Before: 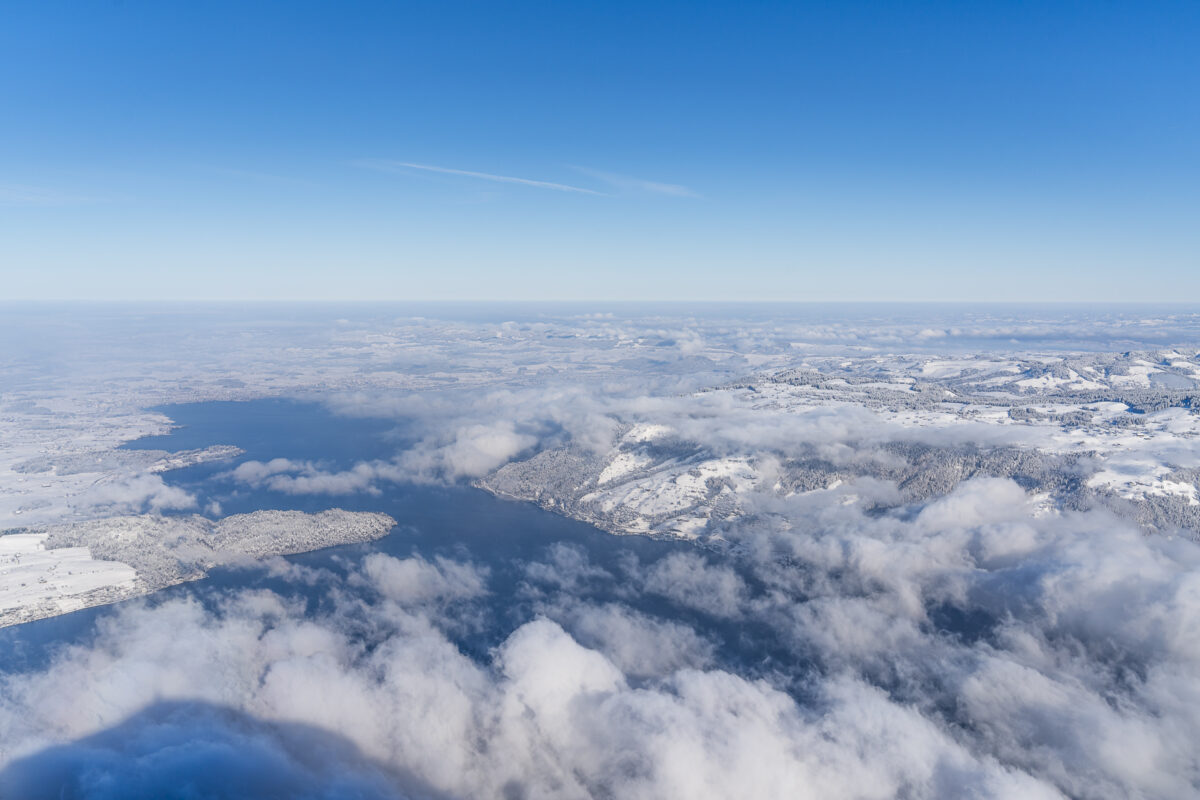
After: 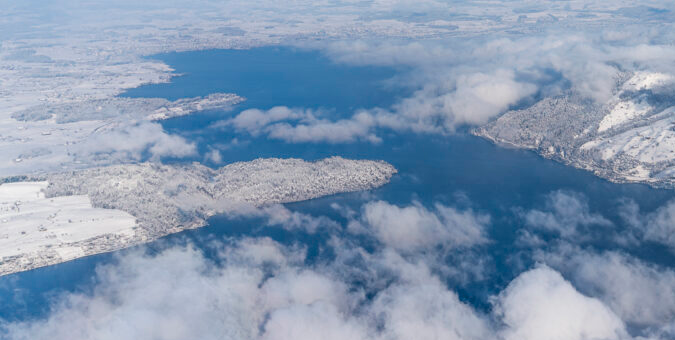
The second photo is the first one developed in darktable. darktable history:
crop: top 44.121%, right 43.682%, bottom 13.306%
